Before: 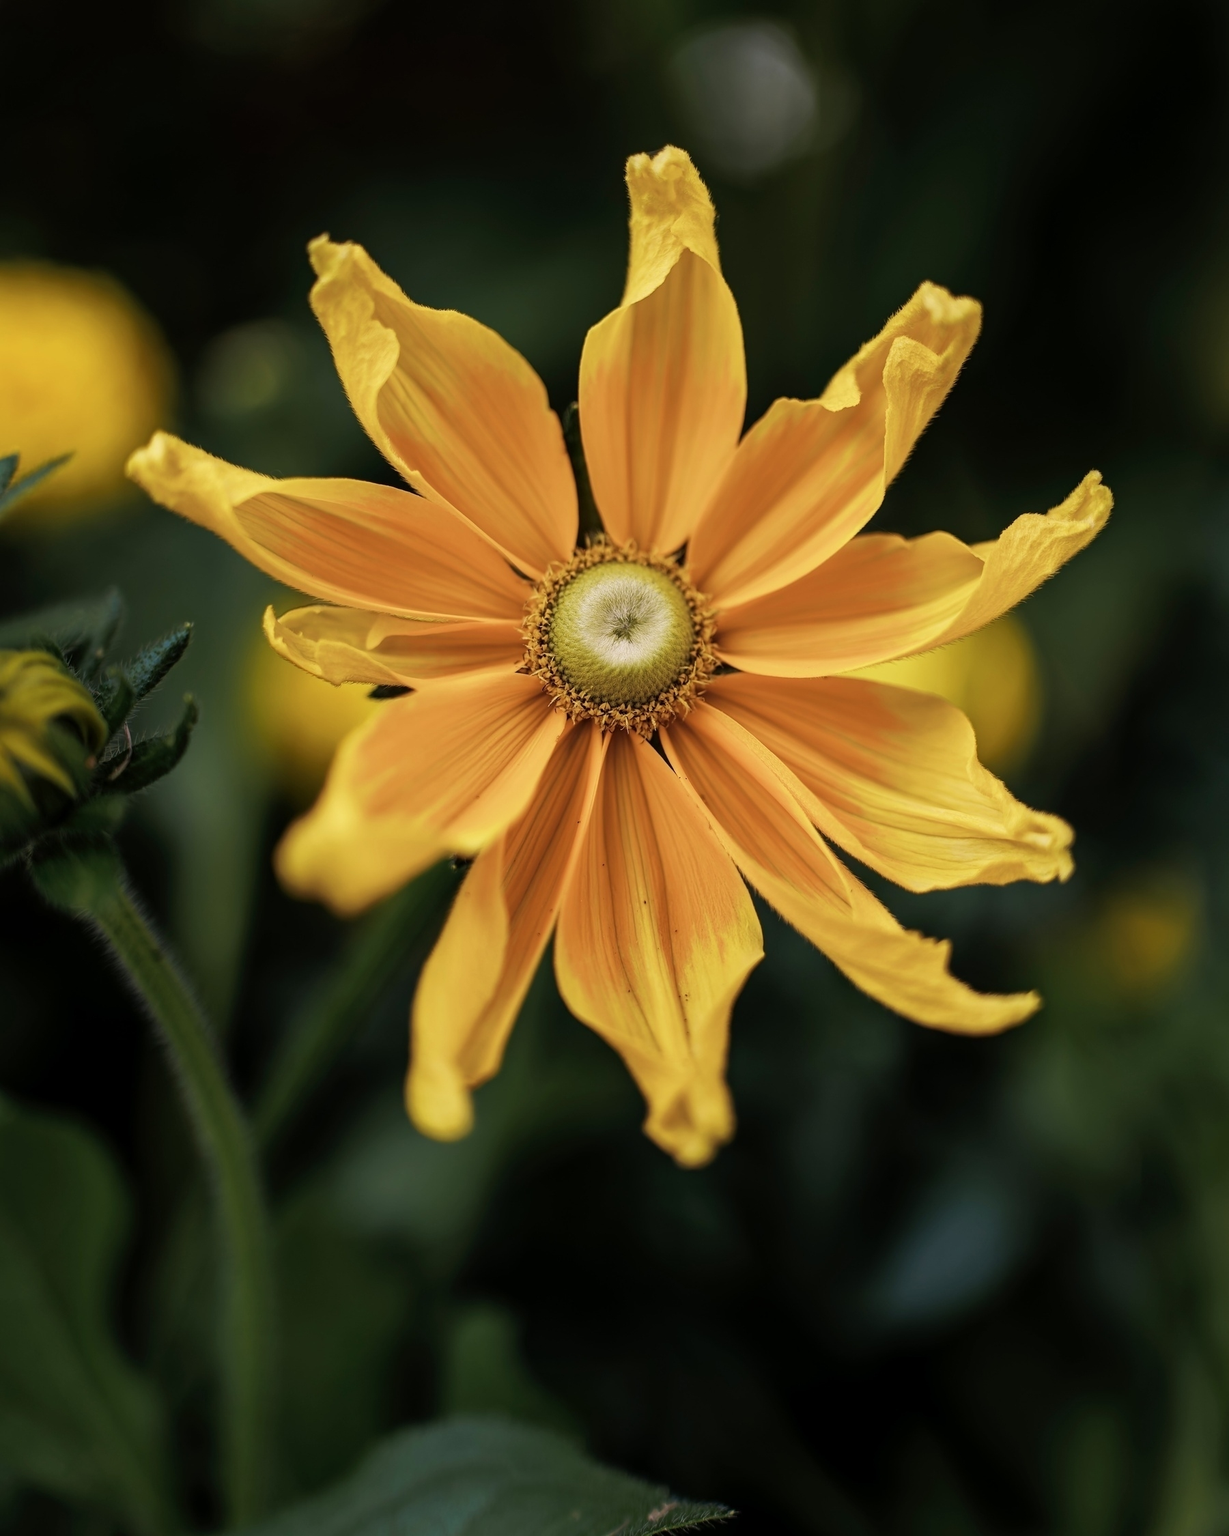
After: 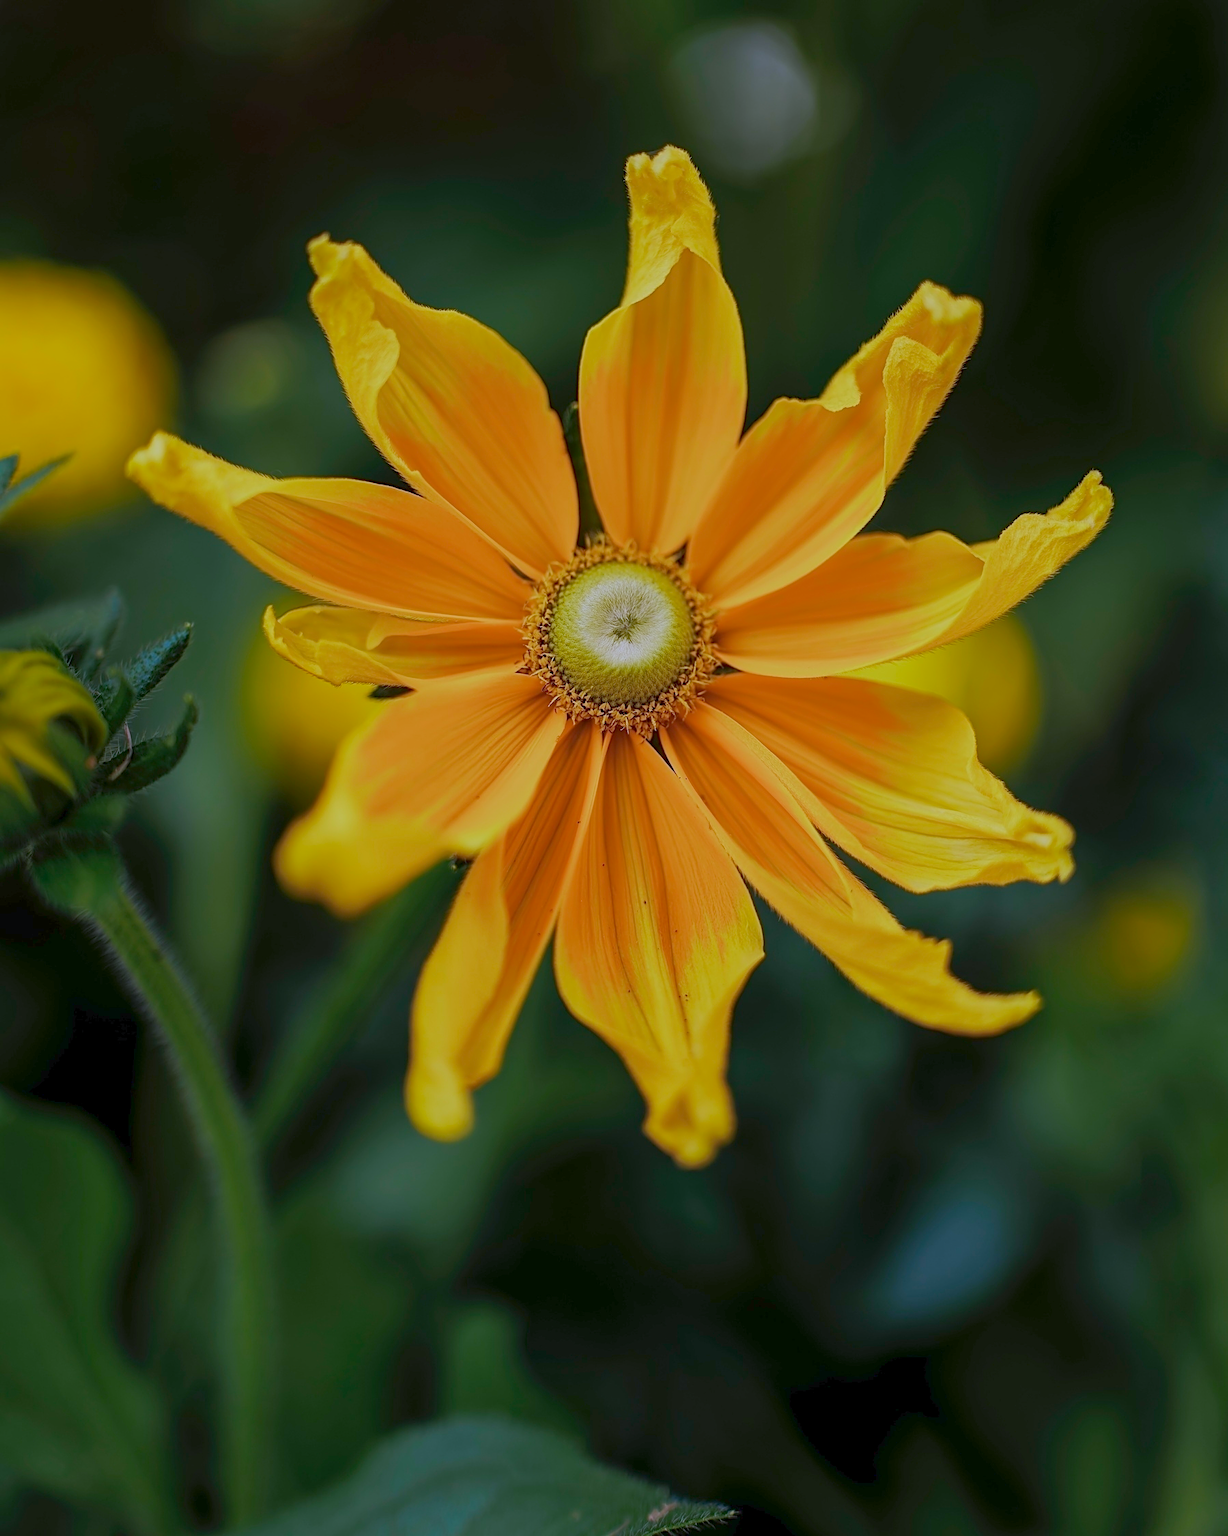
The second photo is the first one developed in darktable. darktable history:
white balance: red 0.948, green 1.02, blue 1.176
exposure: compensate highlight preservation false
color balance rgb: contrast -30%
sharpen: on, module defaults
color correction: saturation 1.11
